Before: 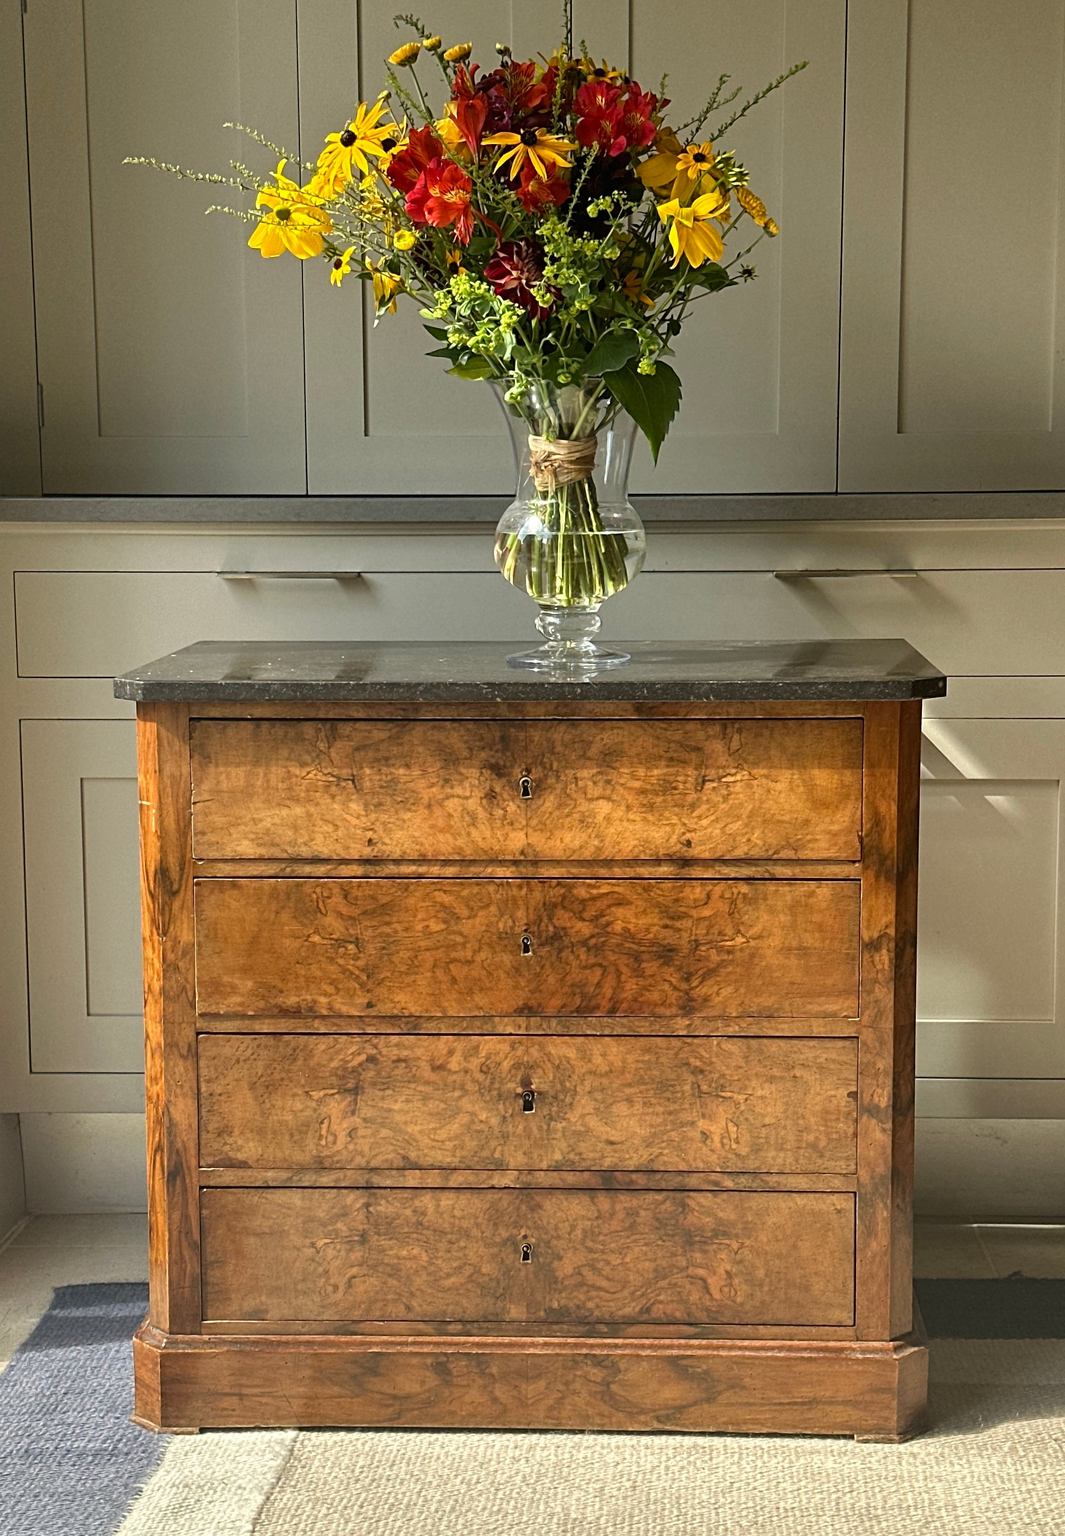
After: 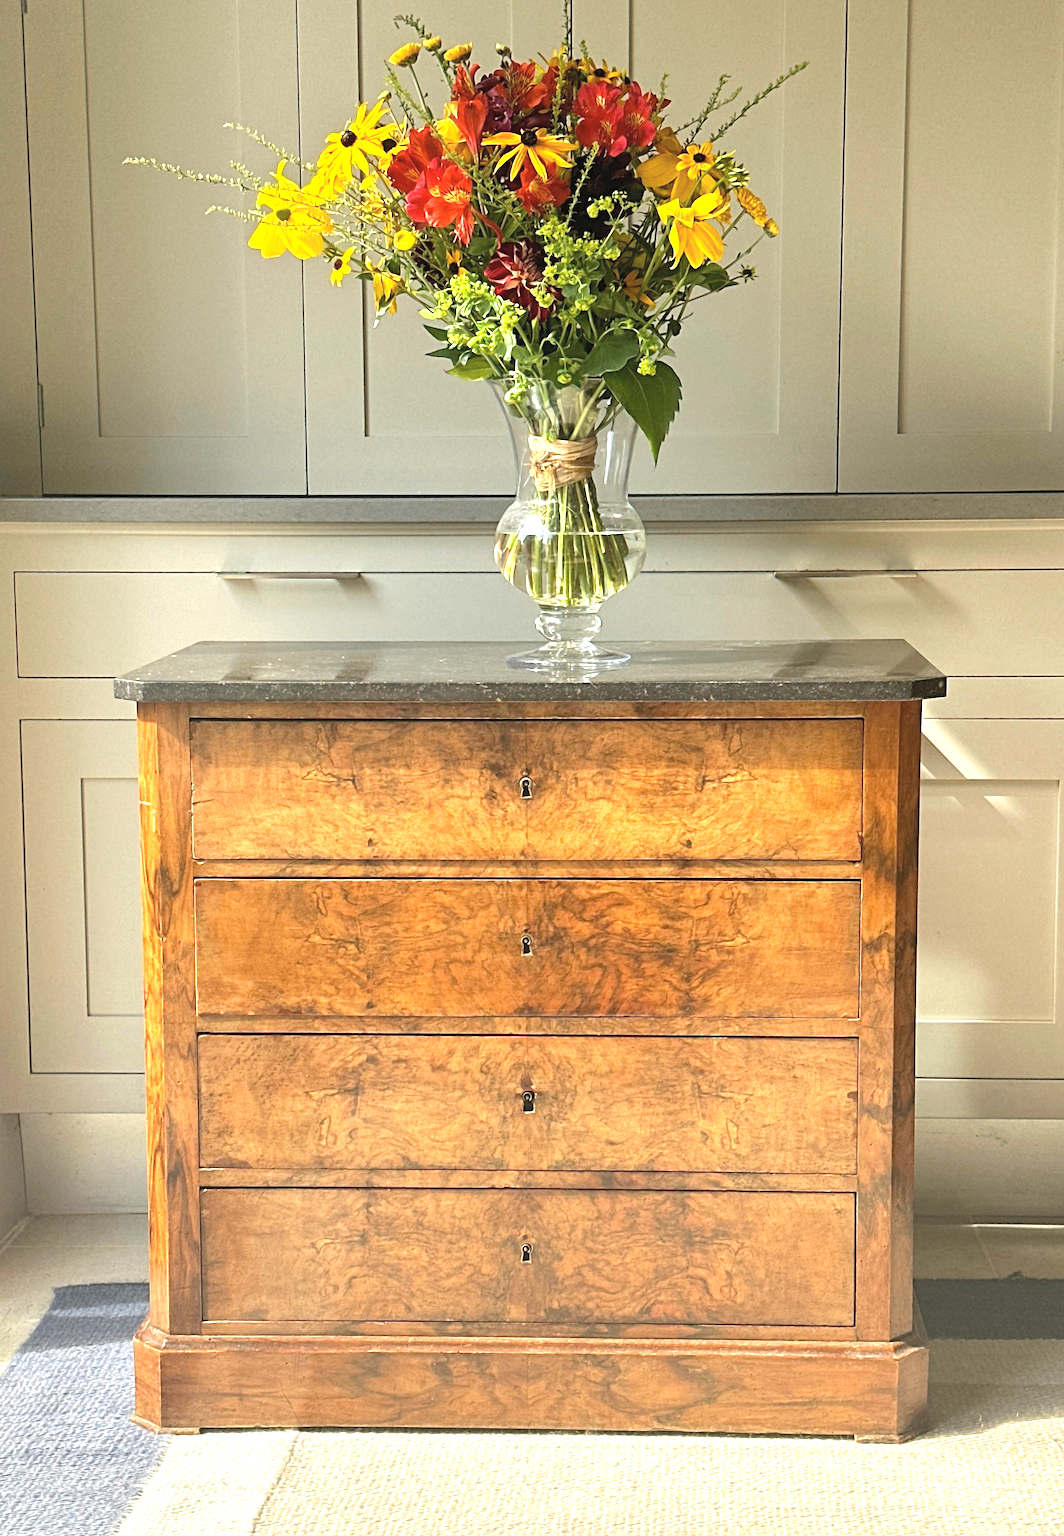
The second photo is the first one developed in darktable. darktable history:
contrast brightness saturation: brightness 0.13
exposure: black level correction -0.001, exposure 0.9 EV, compensate exposure bias true, compensate highlight preservation false
